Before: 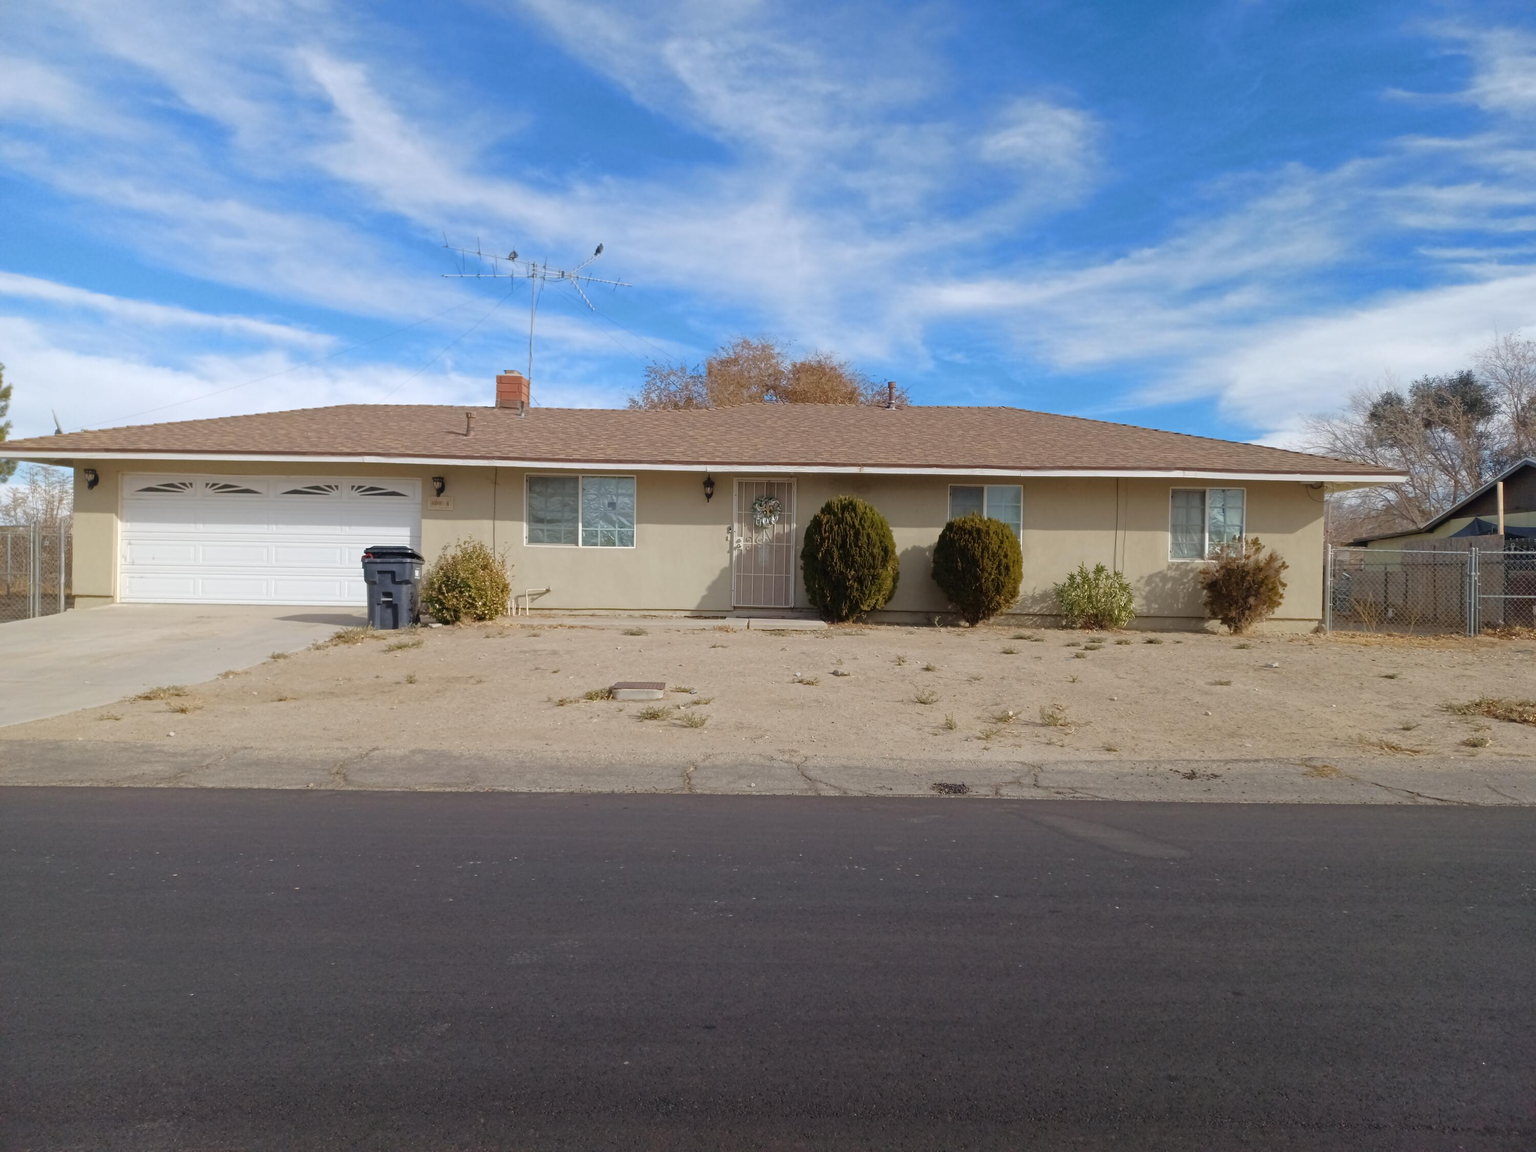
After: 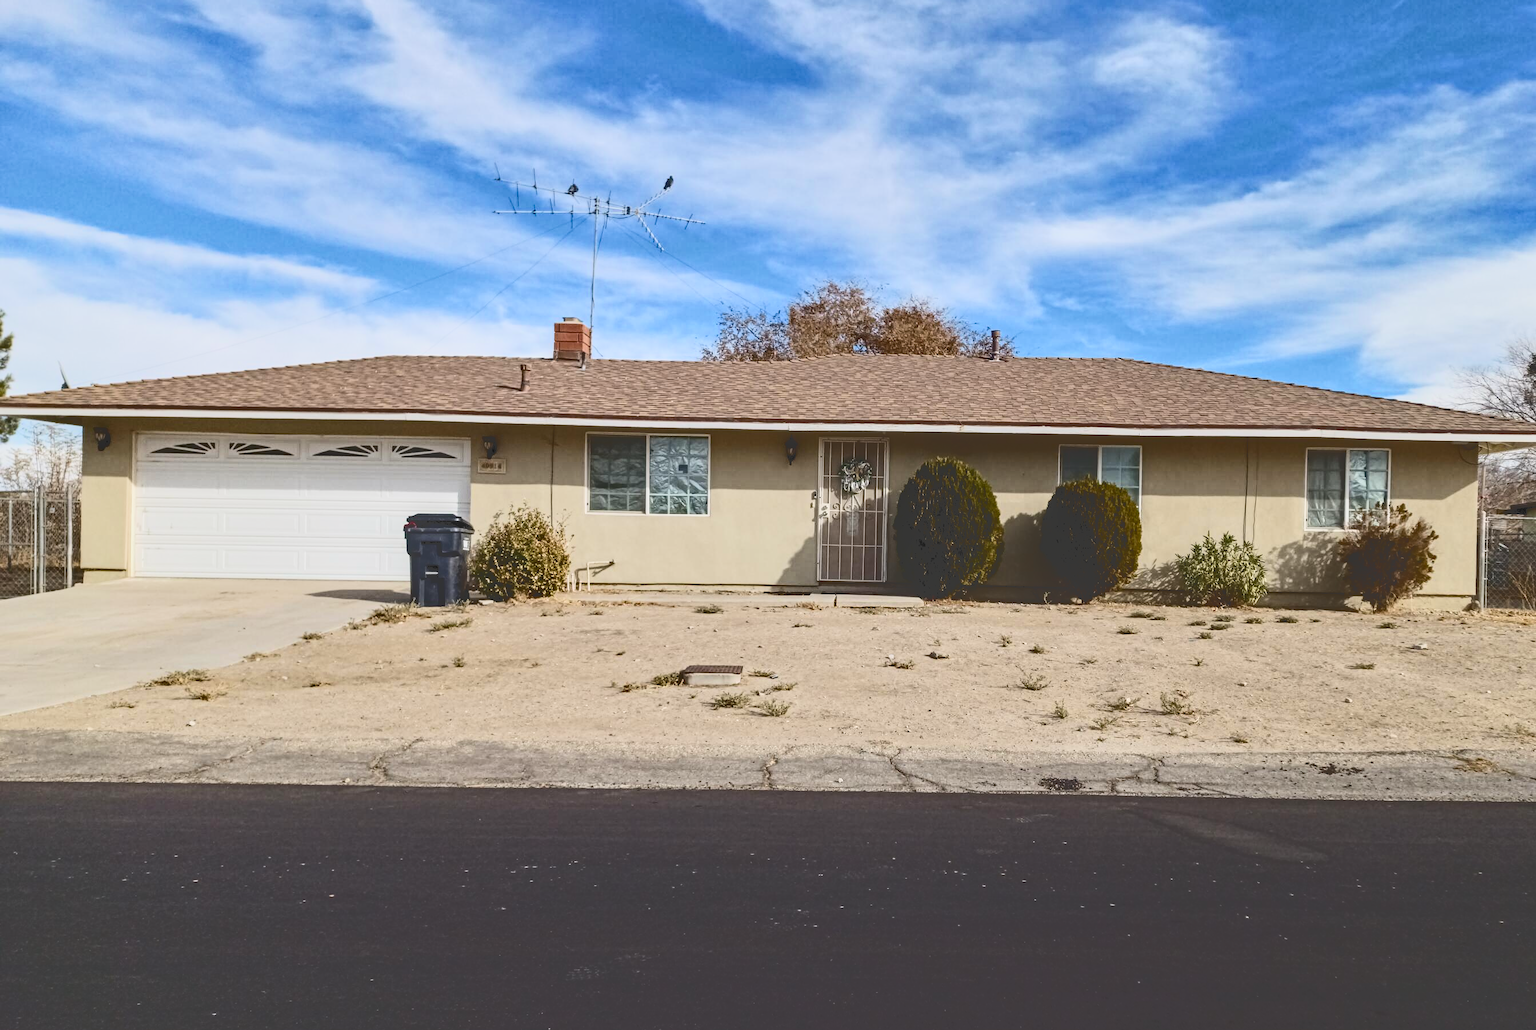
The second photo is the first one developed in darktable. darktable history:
crop: top 7.498%, right 9.906%, bottom 12.054%
haze removal: compatibility mode true
local contrast: on, module defaults
tone equalizer: on, module defaults
tone curve: curves: ch0 [(0, 0) (0.003, 0.231) (0.011, 0.231) (0.025, 0.231) (0.044, 0.231) (0.069, 0.231) (0.1, 0.234) (0.136, 0.239) (0.177, 0.243) (0.224, 0.247) (0.277, 0.265) (0.335, 0.311) (0.399, 0.389) (0.468, 0.507) (0.543, 0.634) (0.623, 0.74) (0.709, 0.83) (0.801, 0.889) (0.898, 0.93) (1, 1)], color space Lab, independent channels, preserve colors none
shadows and highlights: shadows 12.49, white point adjustment 1.13, soften with gaussian
filmic rgb: black relative exposure -16 EV, white relative exposure 5.29 EV, hardness 5.91, contrast 1.244
